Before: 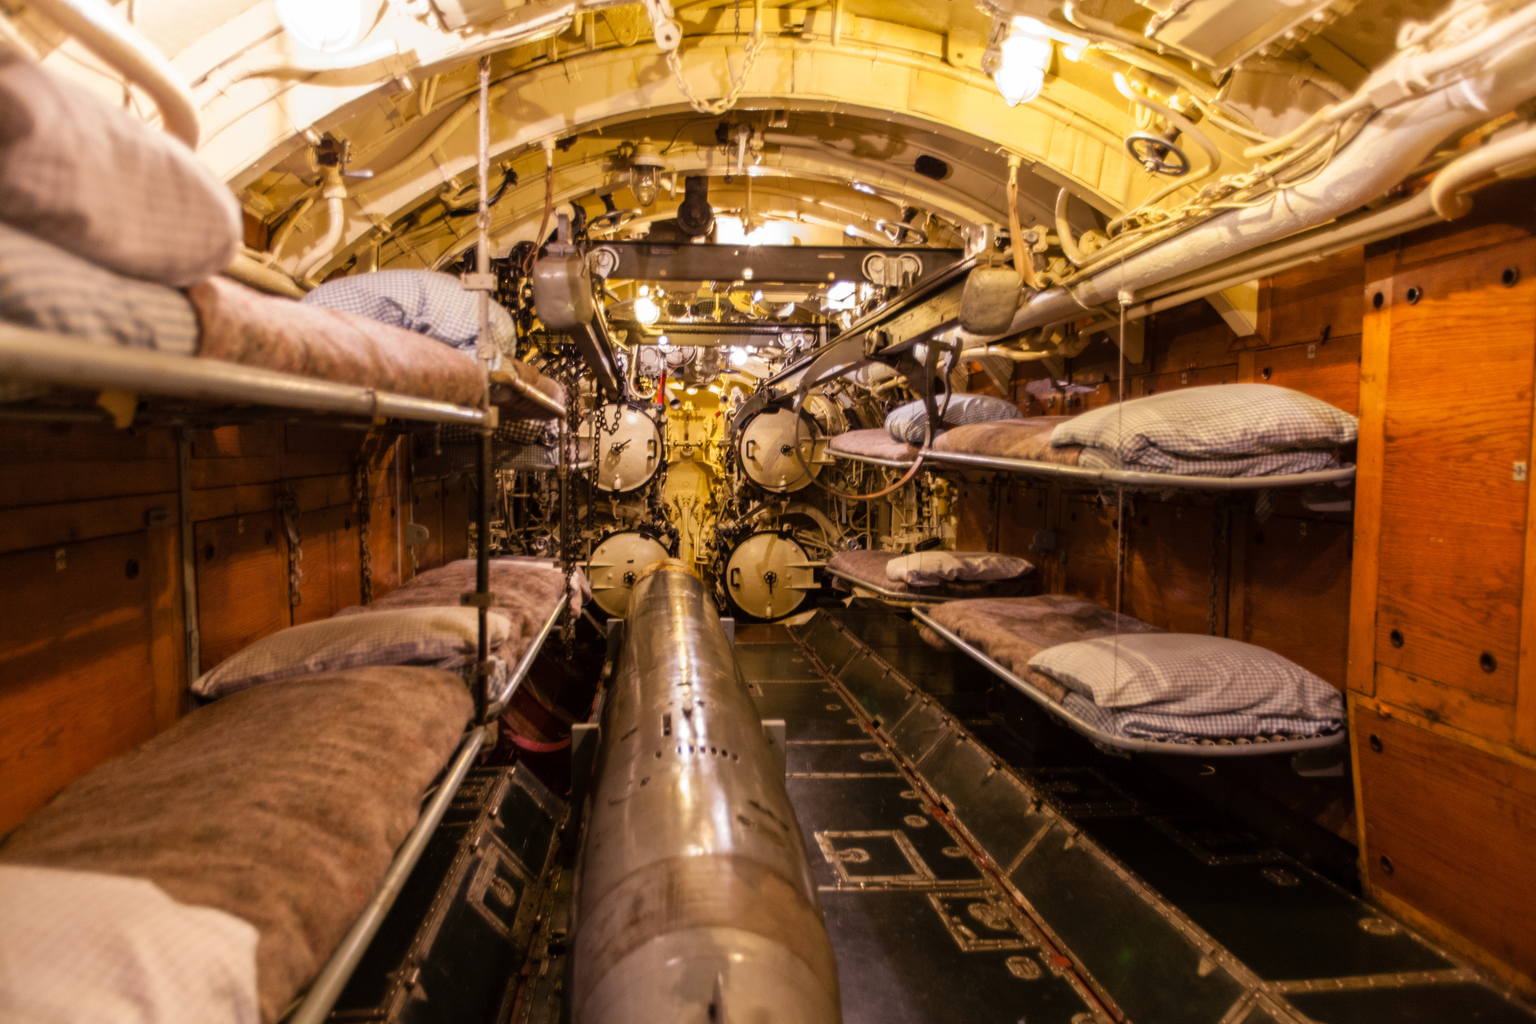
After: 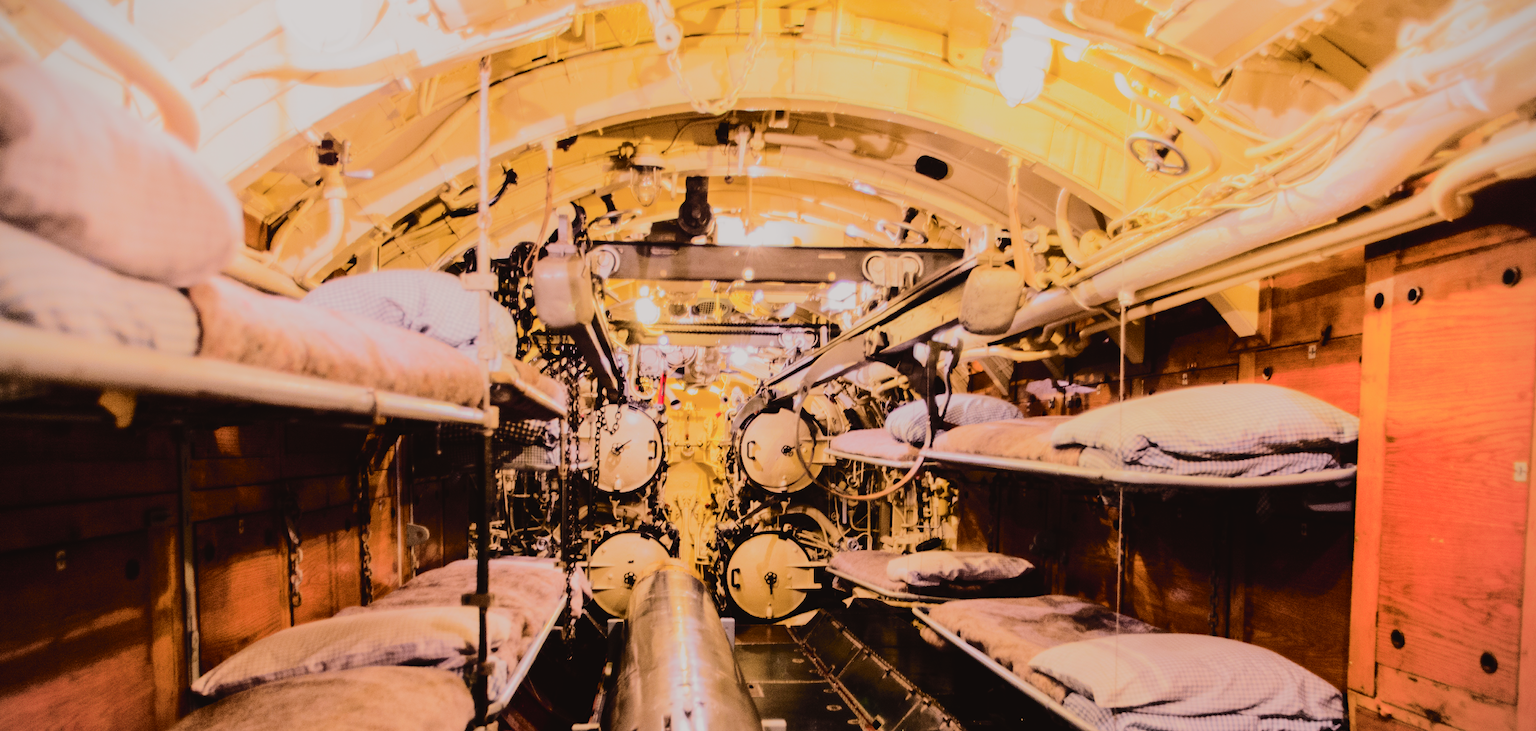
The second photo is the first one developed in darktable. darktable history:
vignetting: fall-off start 88.92%, fall-off radius 42.93%, brightness -0.396, saturation -0.305, width/height ratio 1.158, unbound false
crop: bottom 28.552%
tone curve: curves: ch0 [(0, 0.032) (0.094, 0.08) (0.265, 0.208) (0.41, 0.417) (0.485, 0.524) (0.638, 0.673) (0.845, 0.828) (0.994, 0.964)]; ch1 [(0, 0) (0.161, 0.092) (0.37, 0.302) (0.437, 0.456) (0.469, 0.482) (0.498, 0.504) (0.576, 0.583) (0.644, 0.638) (0.725, 0.765) (1, 1)]; ch2 [(0, 0) (0.352, 0.403) (0.45, 0.469) (0.502, 0.504) (0.54, 0.521) (0.589, 0.576) (1, 1)], color space Lab, independent channels, preserve colors none
tone equalizer: -7 EV 0.147 EV, -6 EV 0.575 EV, -5 EV 1.15 EV, -4 EV 1.33 EV, -3 EV 1.17 EV, -2 EV 0.6 EV, -1 EV 0.161 EV, edges refinement/feathering 500, mask exposure compensation -1.57 EV, preserve details no
filmic rgb: black relative exposure -7.65 EV, white relative exposure 4.56 EV, hardness 3.61
